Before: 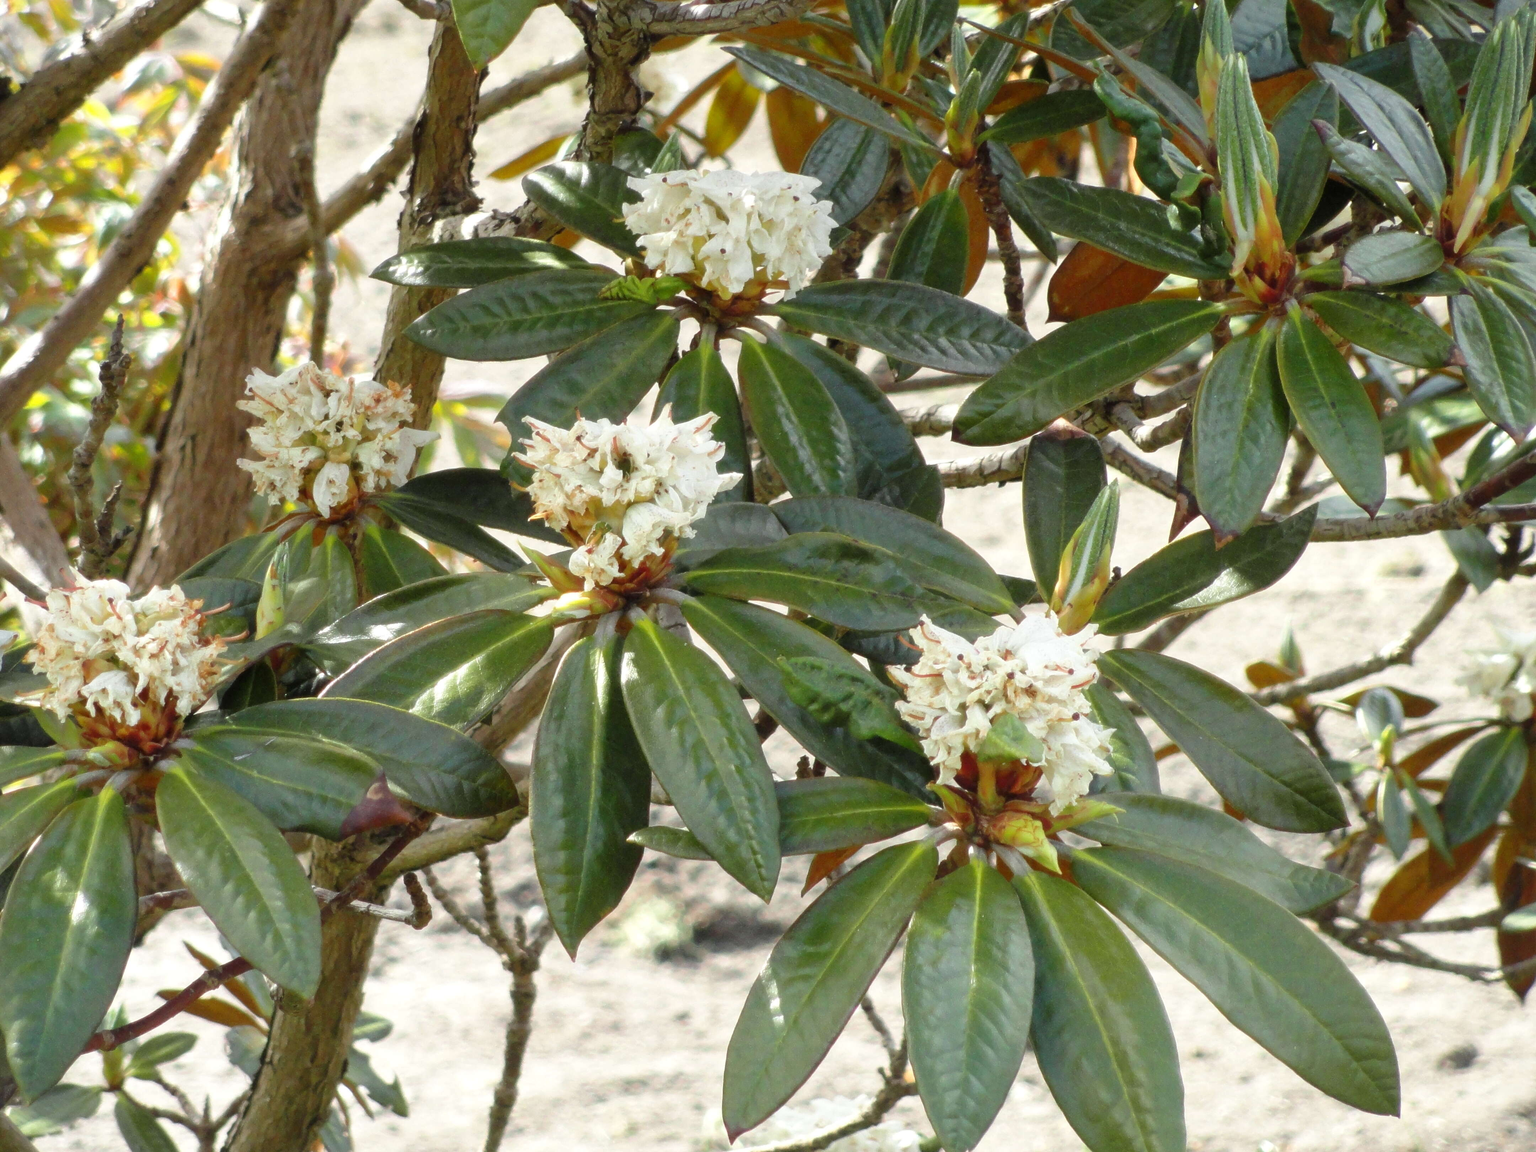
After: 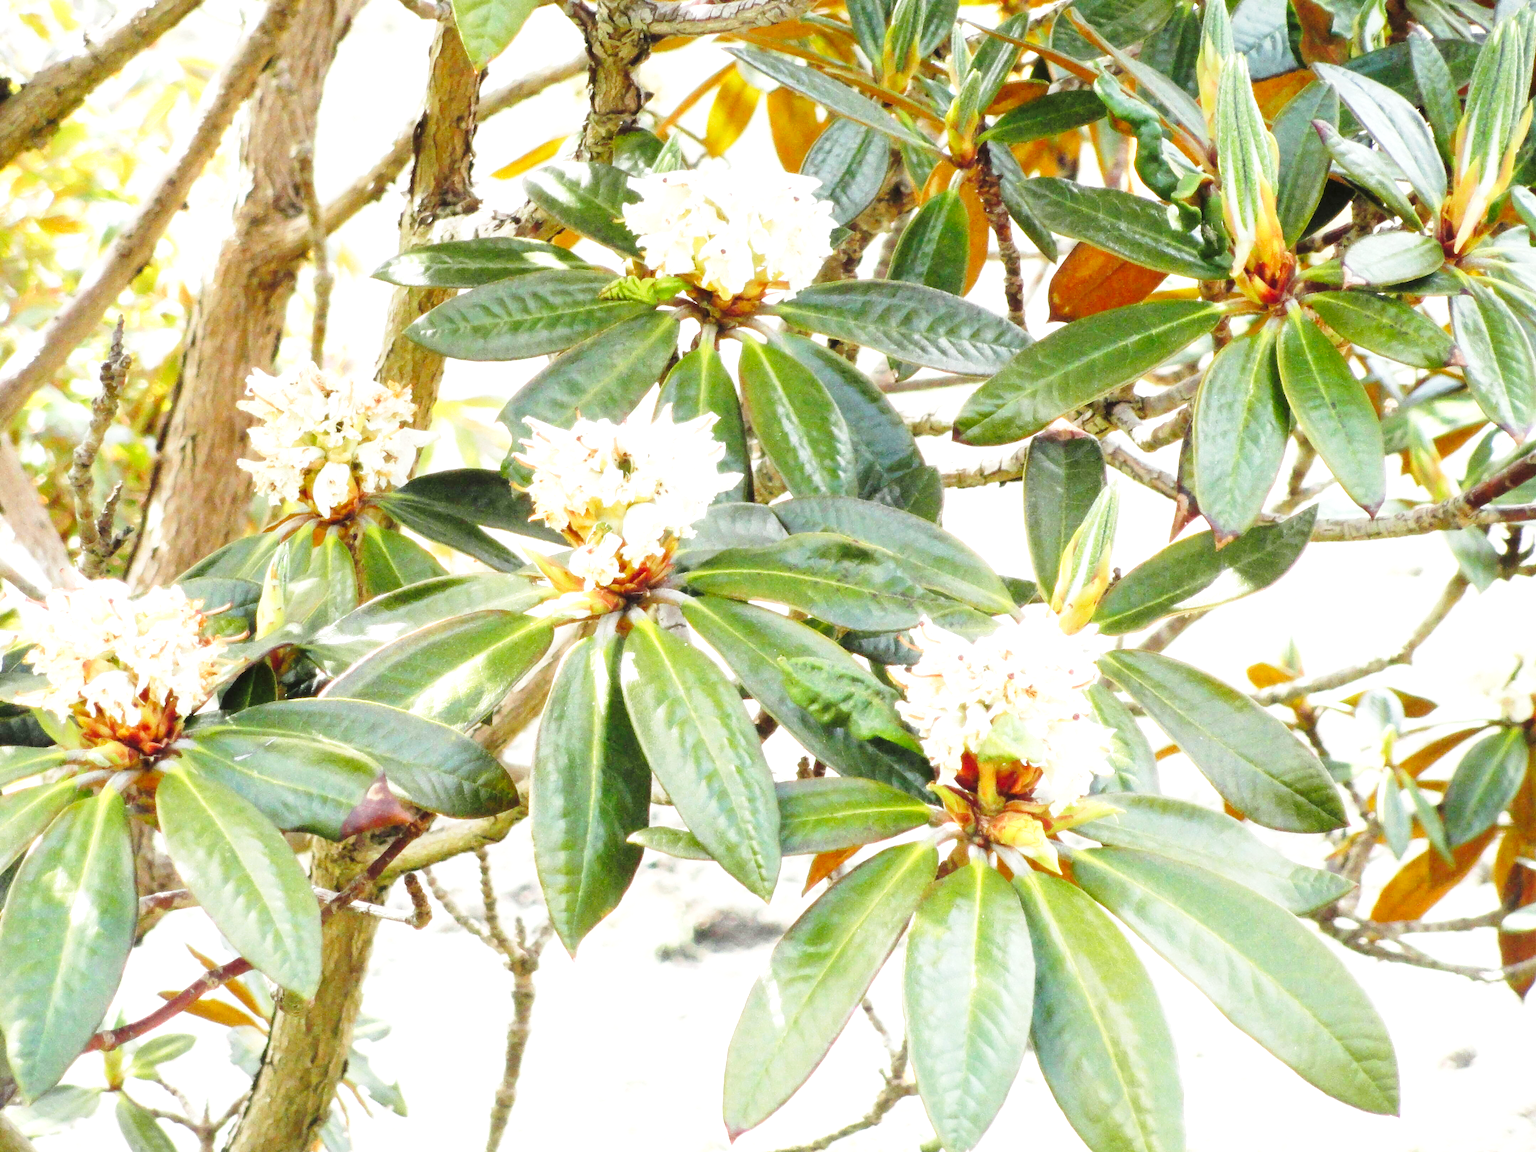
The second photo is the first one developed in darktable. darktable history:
base curve: curves: ch0 [(0, 0) (0.028, 0.03) (0.121, 0.232) (0.46, 0.748) (0.859, 0.968) (1, 1)], preserve colors none
exposure: black level correction 0, exposure 1.445 EV, compensate exposure bias true, compensate highlight preservation false
